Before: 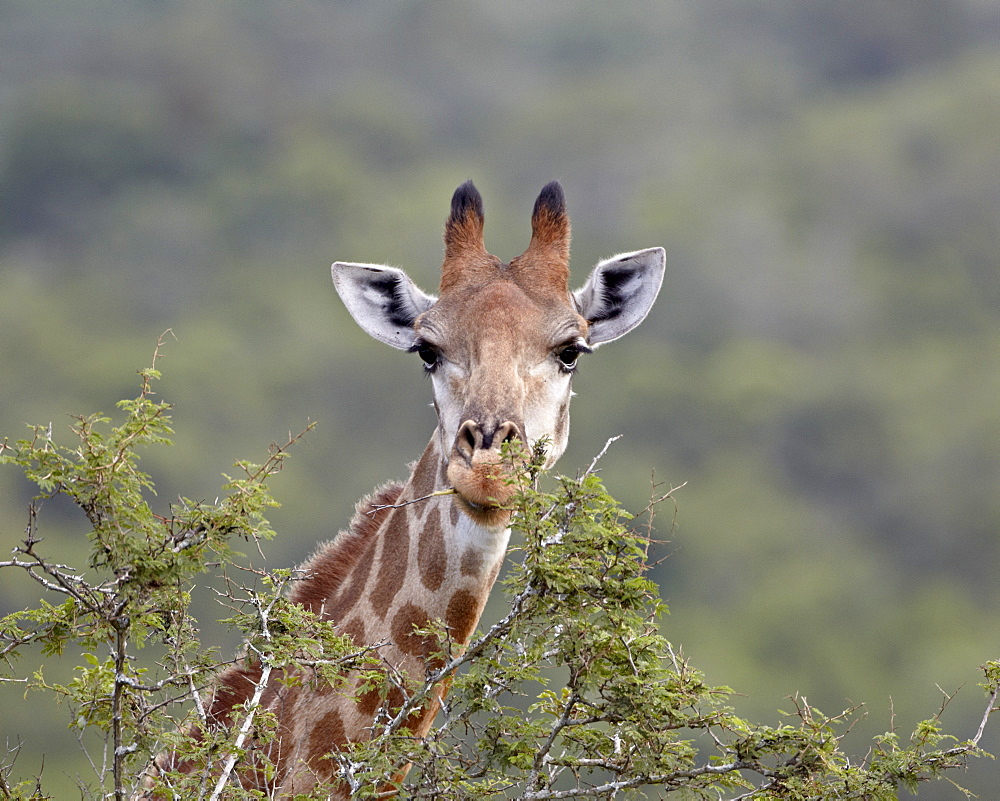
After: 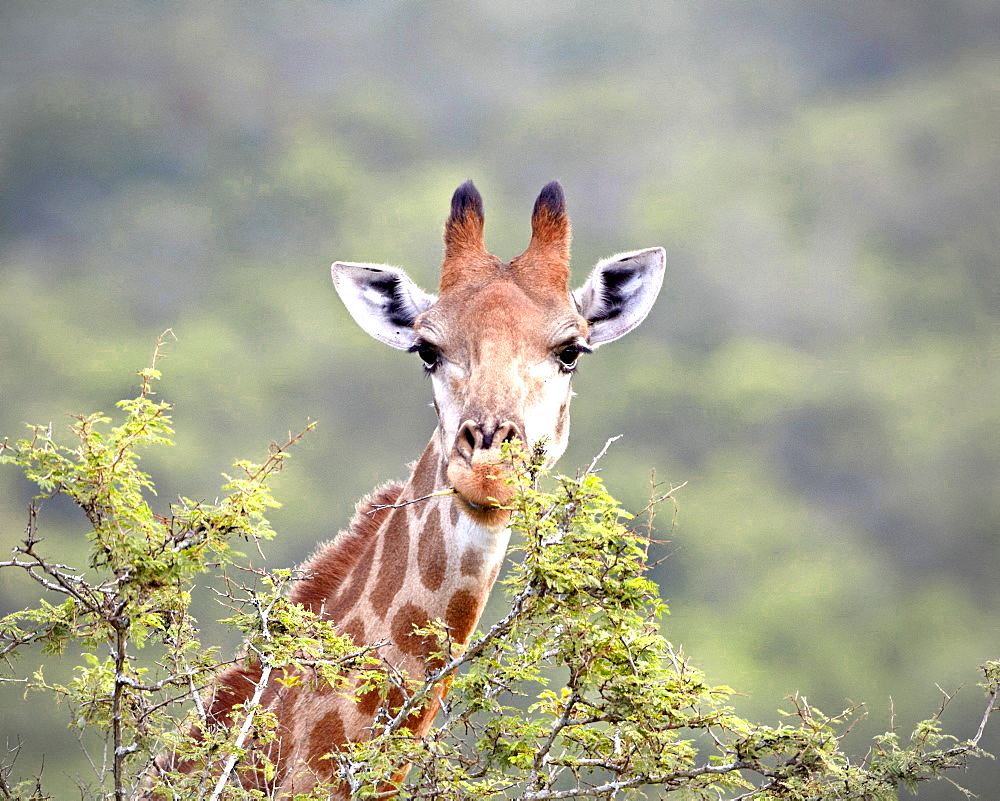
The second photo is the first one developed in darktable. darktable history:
vignetting: center (-0.031, -0.037)
exposure: exposure 0.749 EV, compensate highlight preservation false
color zones: curves: ch0 [(0, 0.485) (0.178, 0.476) (0.261, 0.623) (0.411, 0.403) (0.708, 0.603) (0.934, 0.412)]; ch1 [(0.003, 0.485) (0.149, 0.496) (0.229, 0.584) (0.326, 0.551) (0.484, 0.262) (0.757, 0.643)]
sharpen: radius 5.348, amount 0.313, threshold 26.643
